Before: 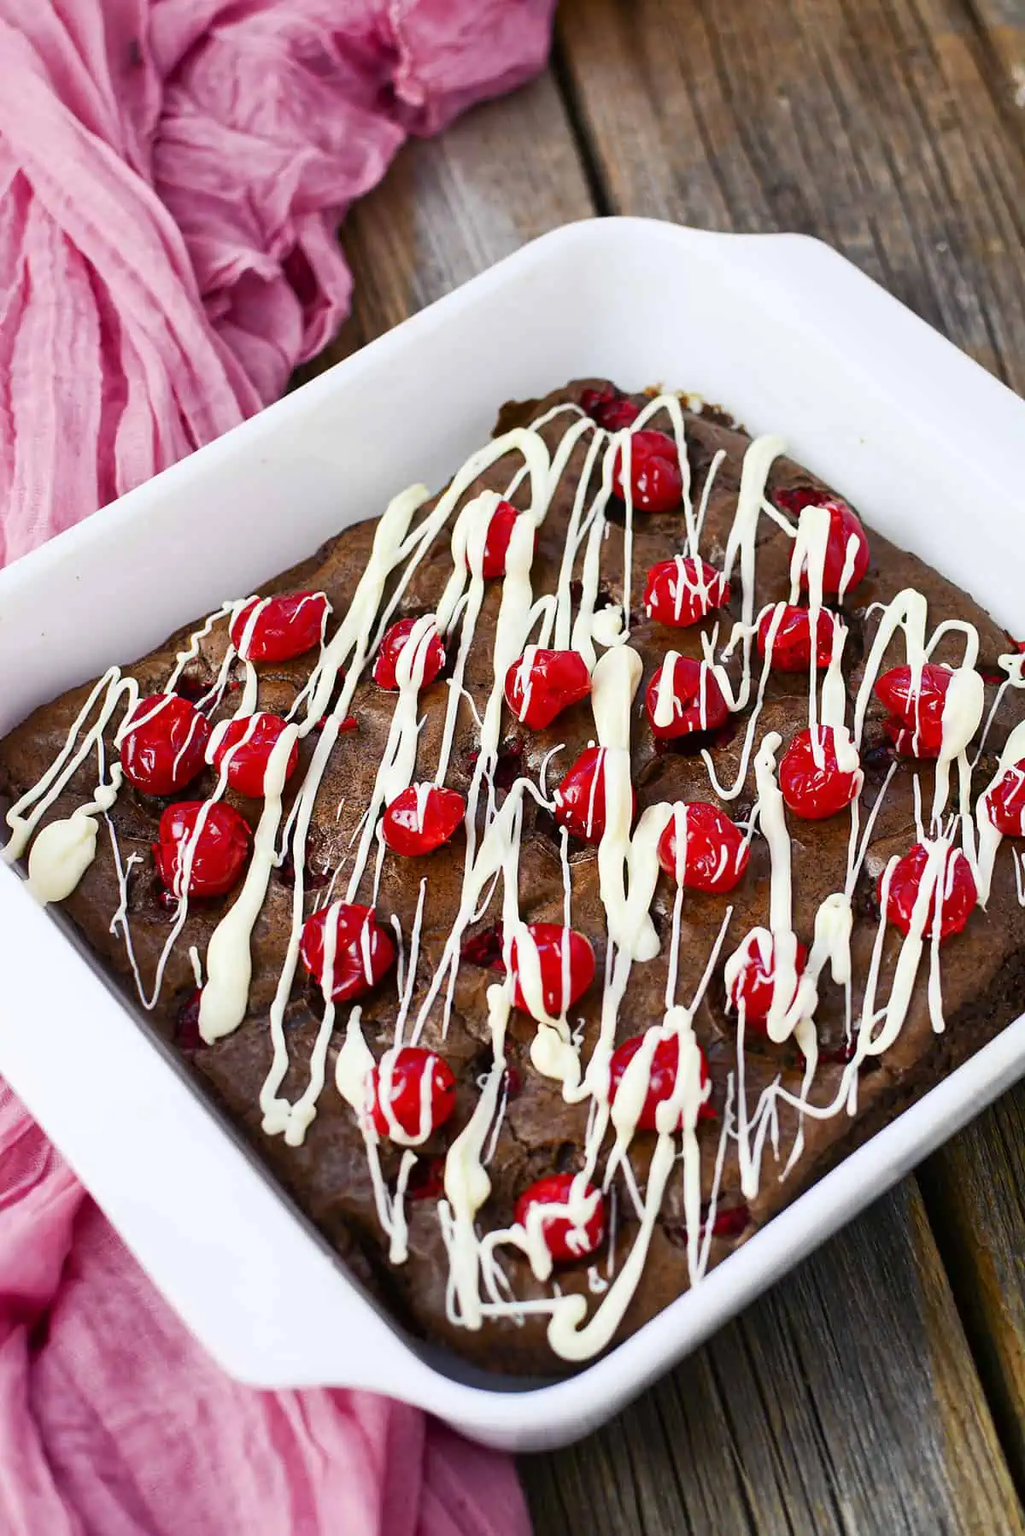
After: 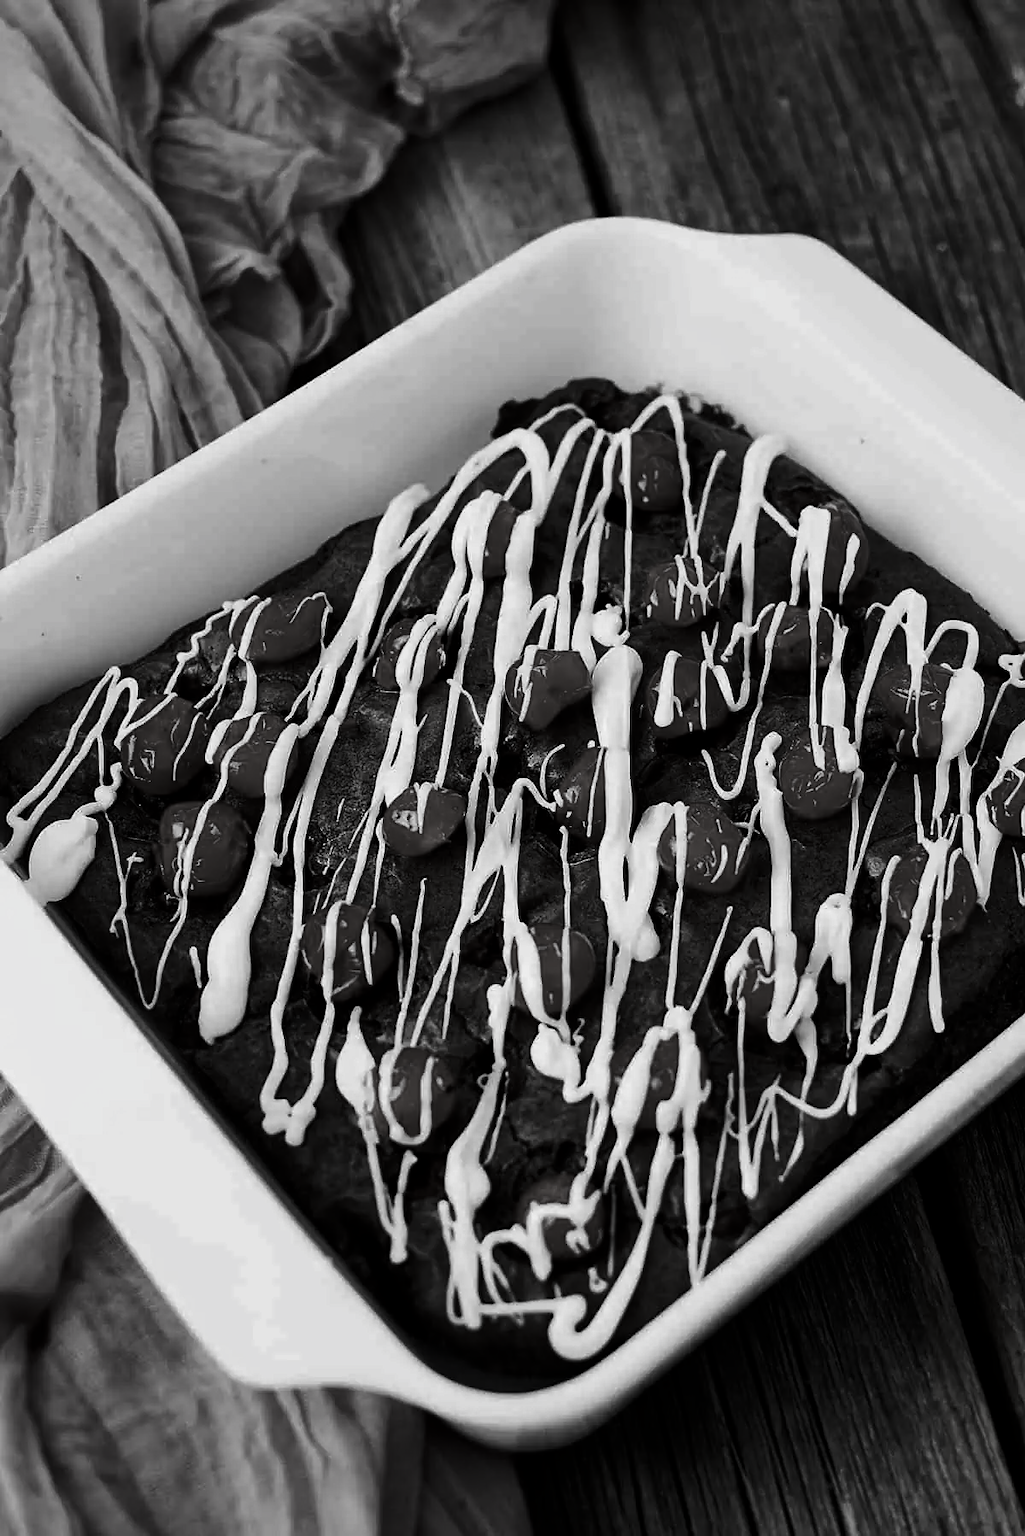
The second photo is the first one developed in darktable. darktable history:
color correction: highlights b* -0.042, saturation 1.34
contrast brightness saturation: contrast -0.032, brightness -0.587, saturation -0.988
